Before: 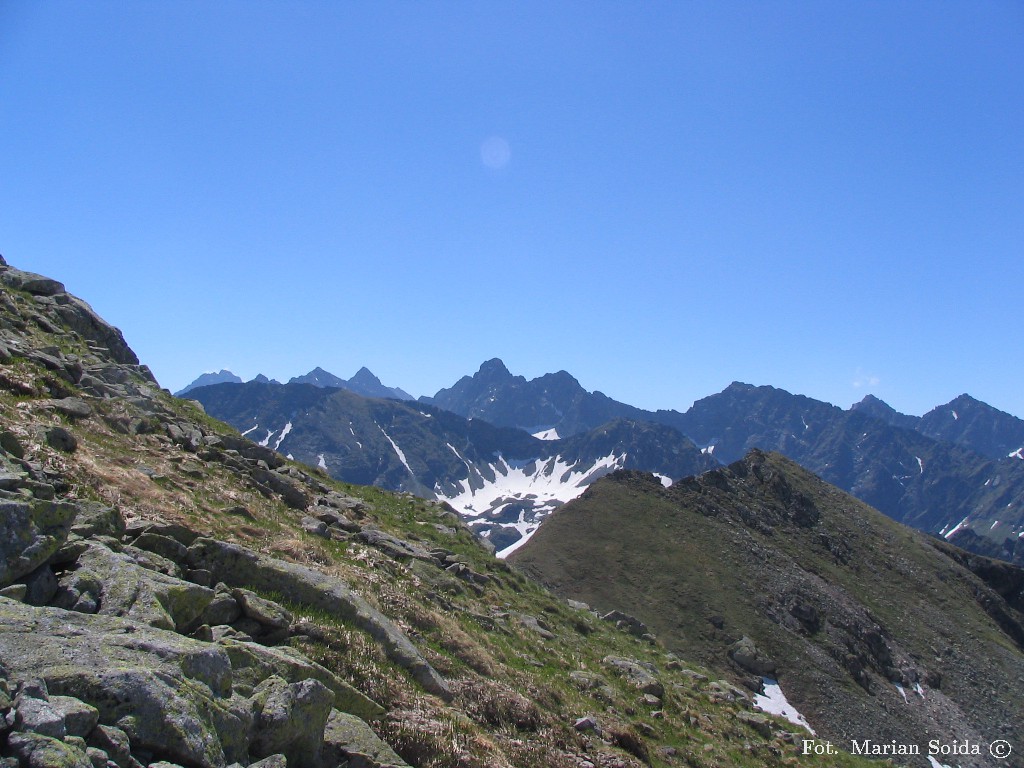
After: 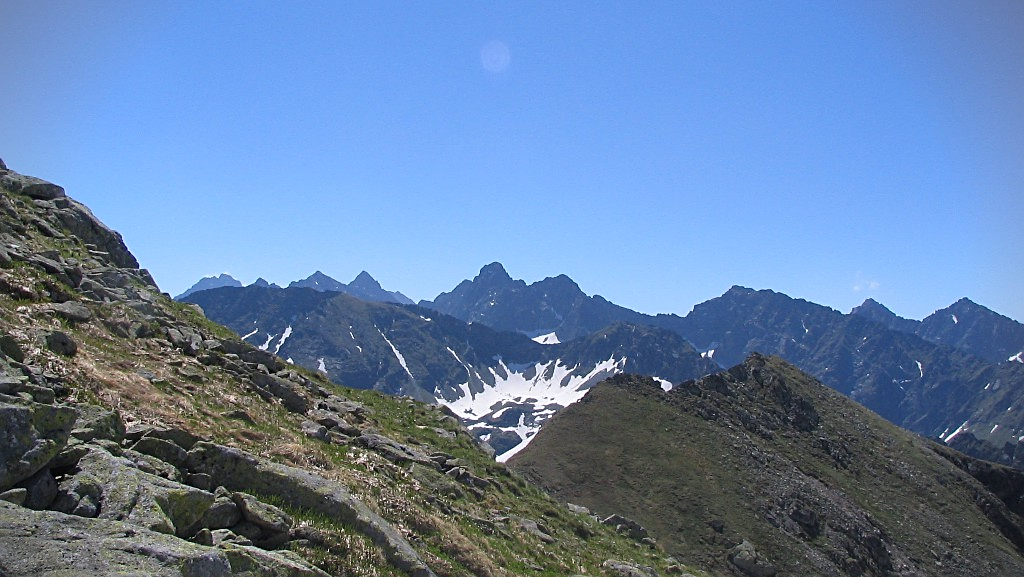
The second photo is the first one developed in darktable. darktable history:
crop and rotate: top 12.552%, bottom 12.215%
sharpen: on, module defaults
vignetting: fall-off start 88.57%, fall-off radius 43.22%, width/height ratio 1.154
